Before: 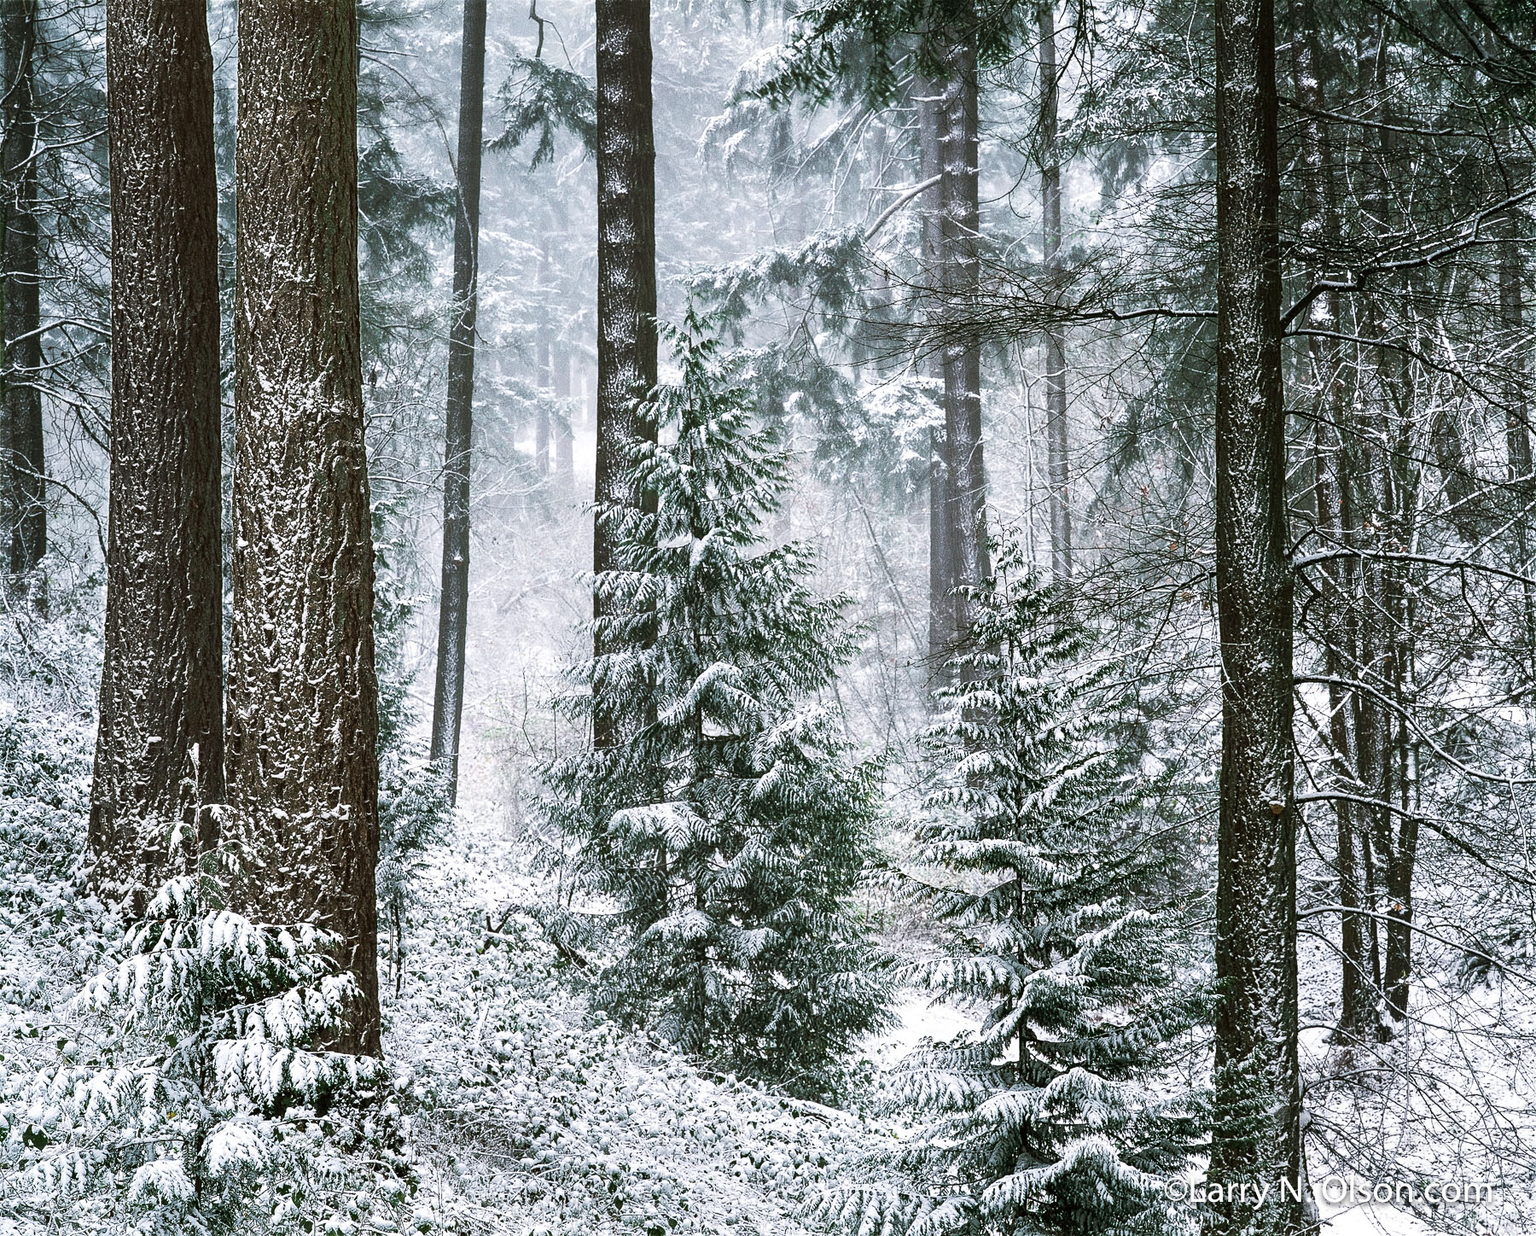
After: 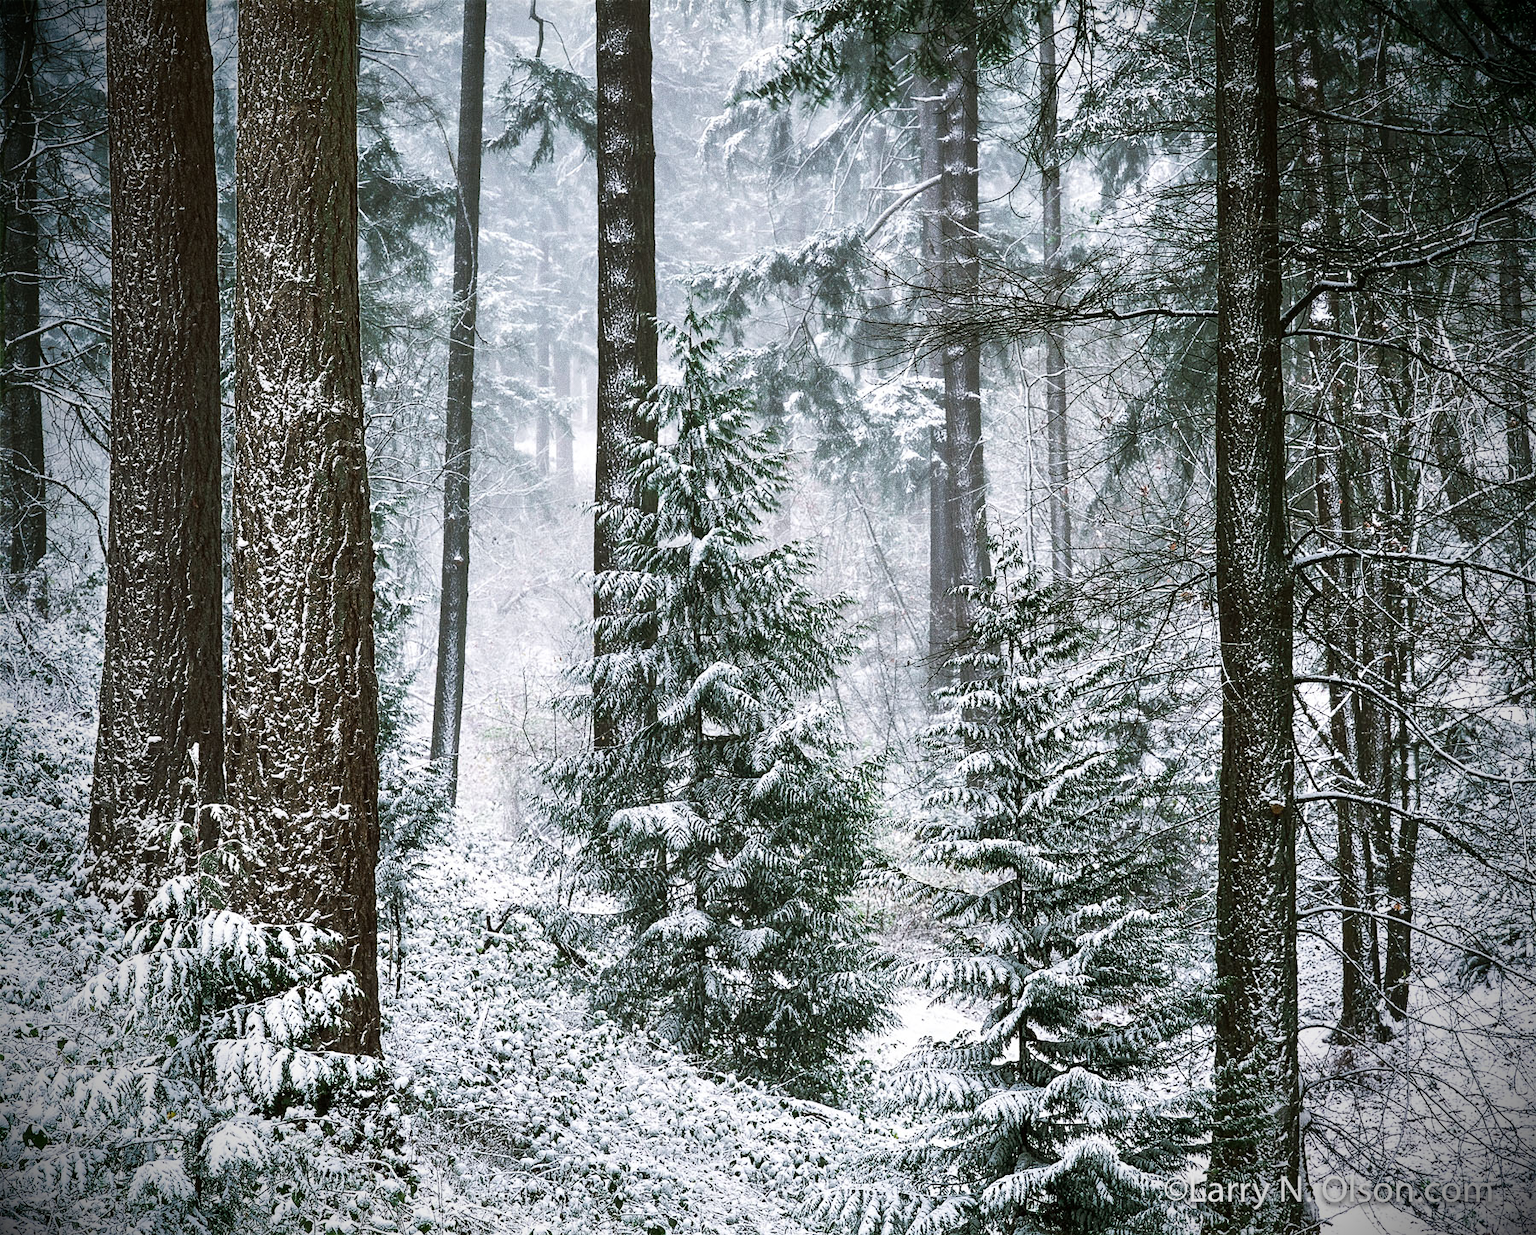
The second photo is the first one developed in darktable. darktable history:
vignetting: brightness -0.985, saturation 0.489
